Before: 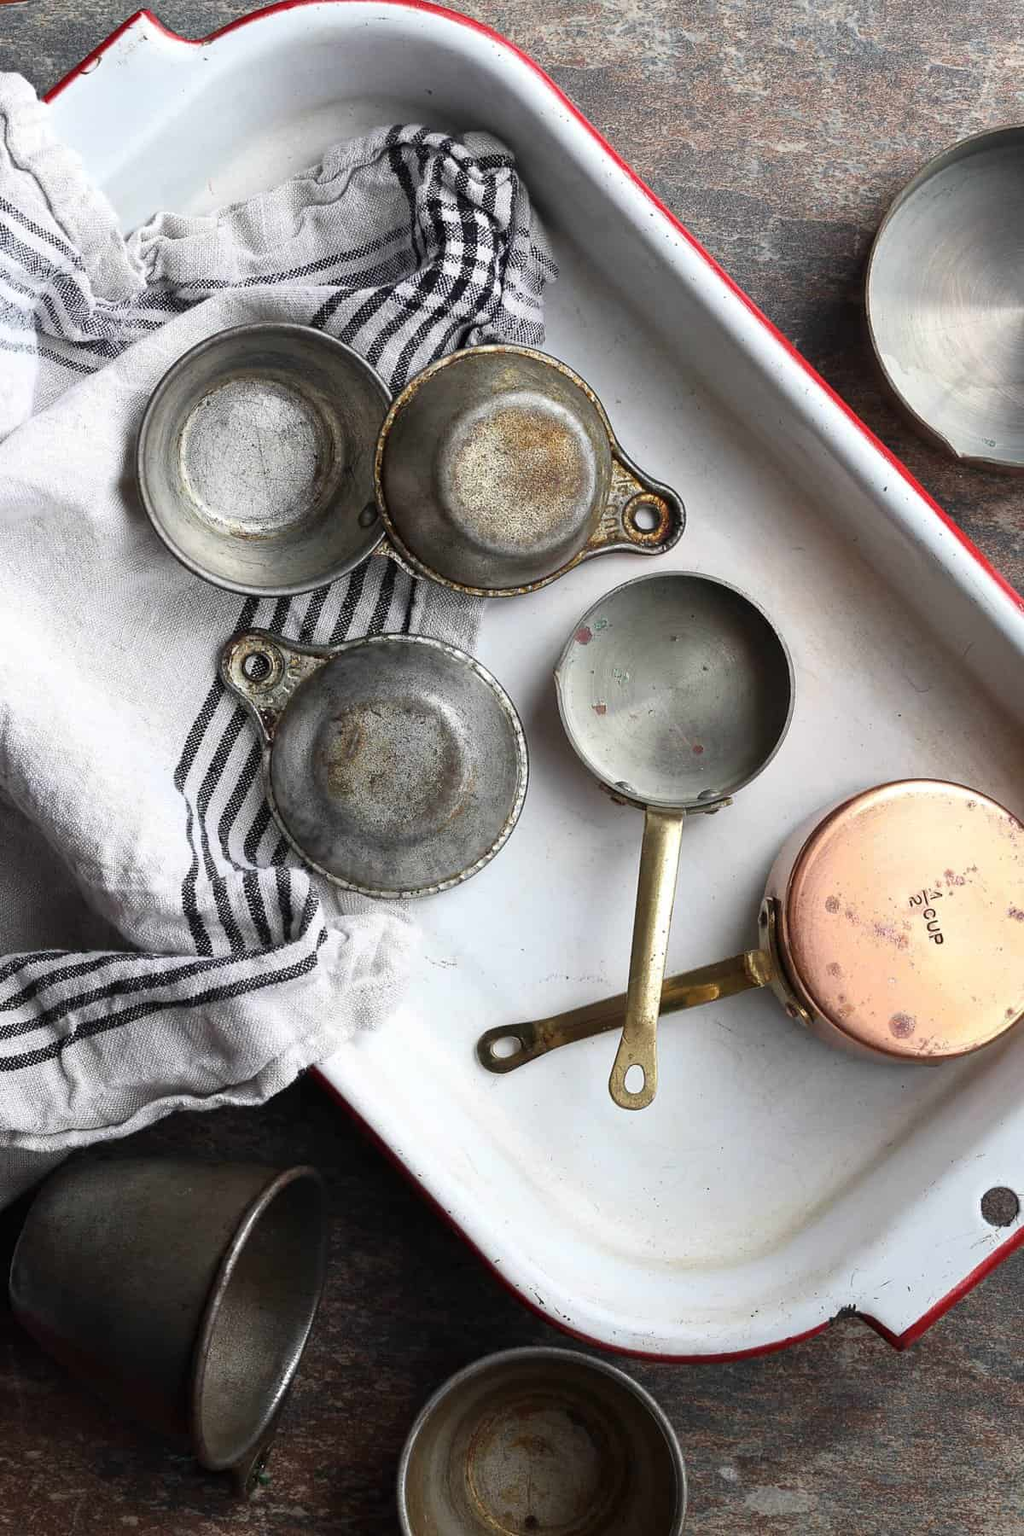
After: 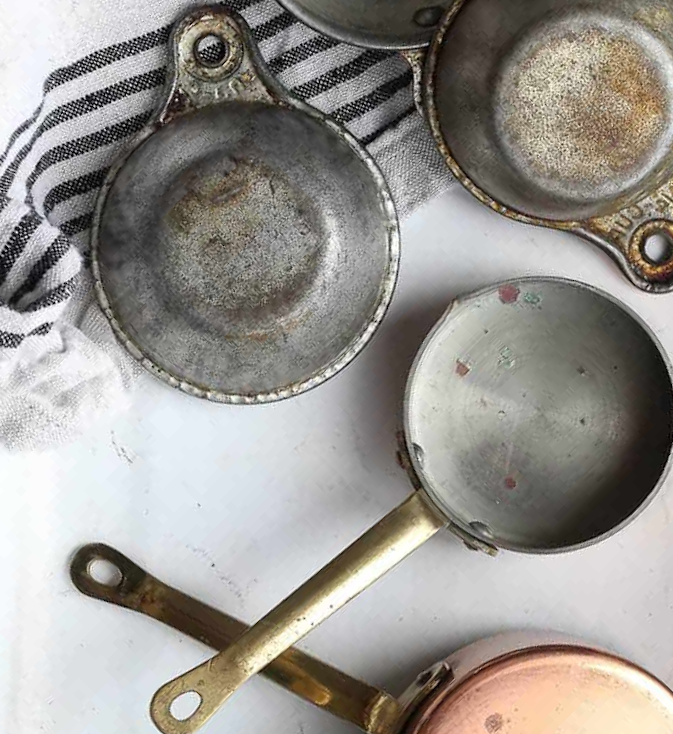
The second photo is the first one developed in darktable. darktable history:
crop and rotate: angle -44.72°, top 16.242%, right 0.812%, bottom 11.697%
